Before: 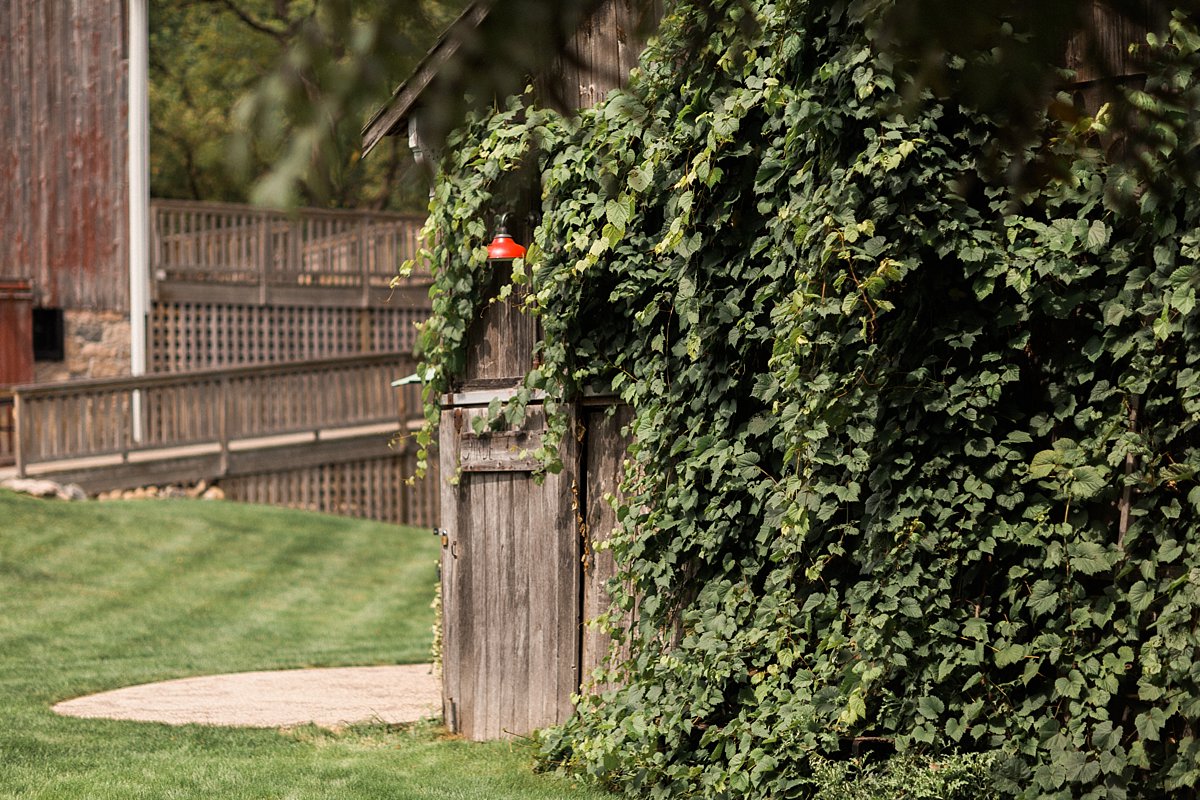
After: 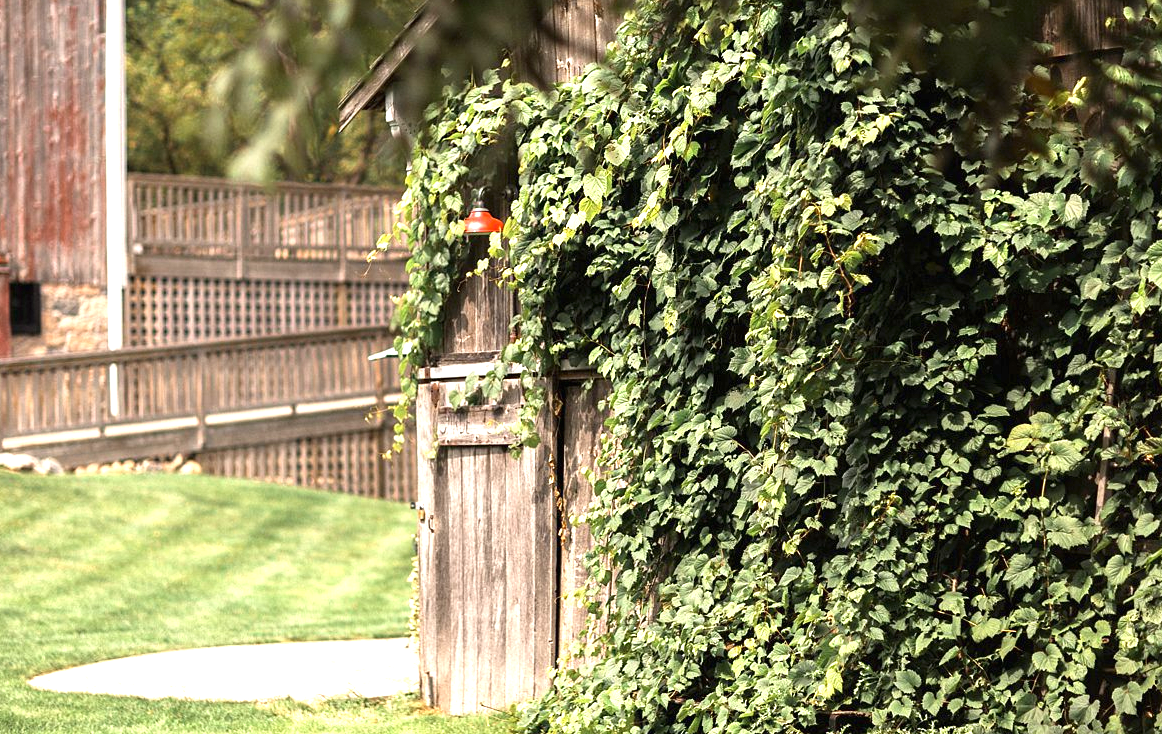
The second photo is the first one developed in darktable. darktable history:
crop: left 1.964%, top 3.251%, right 1.122%, bottom 4.933%
exposure: black level correction 0, exposure 1.3 EV, compensate exposure bias true, compensate highlight preservation false
